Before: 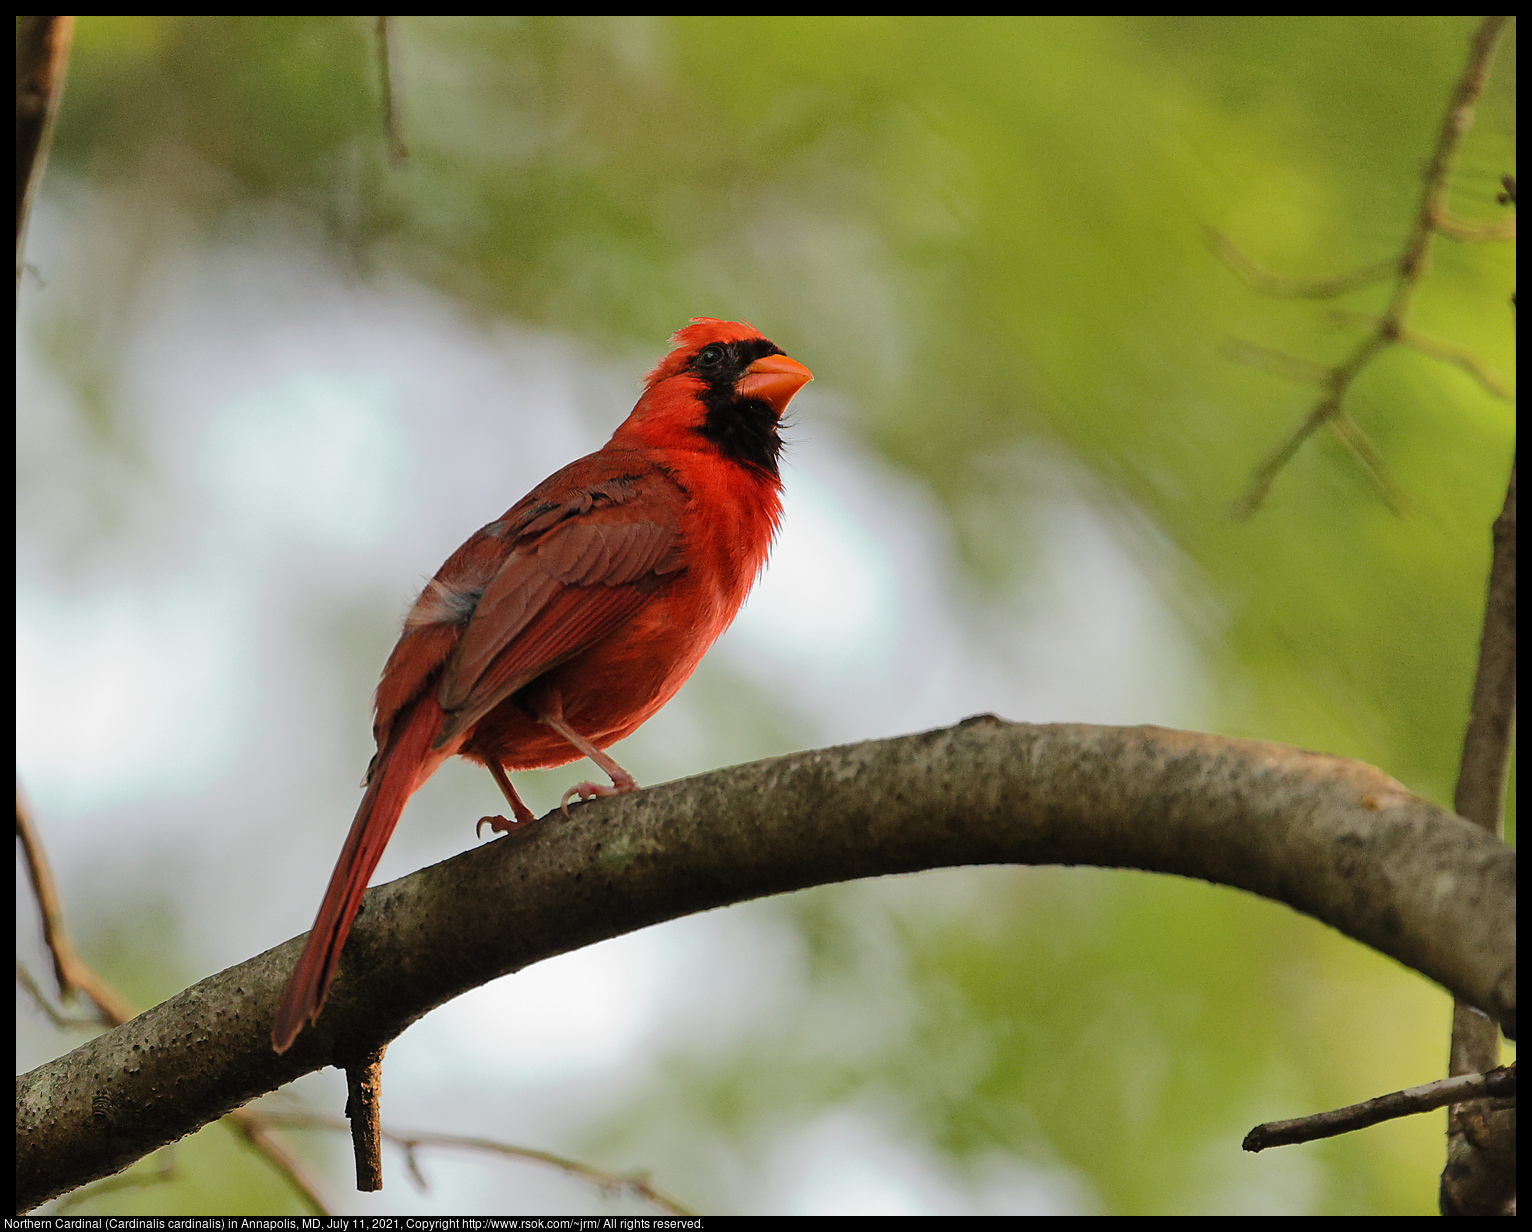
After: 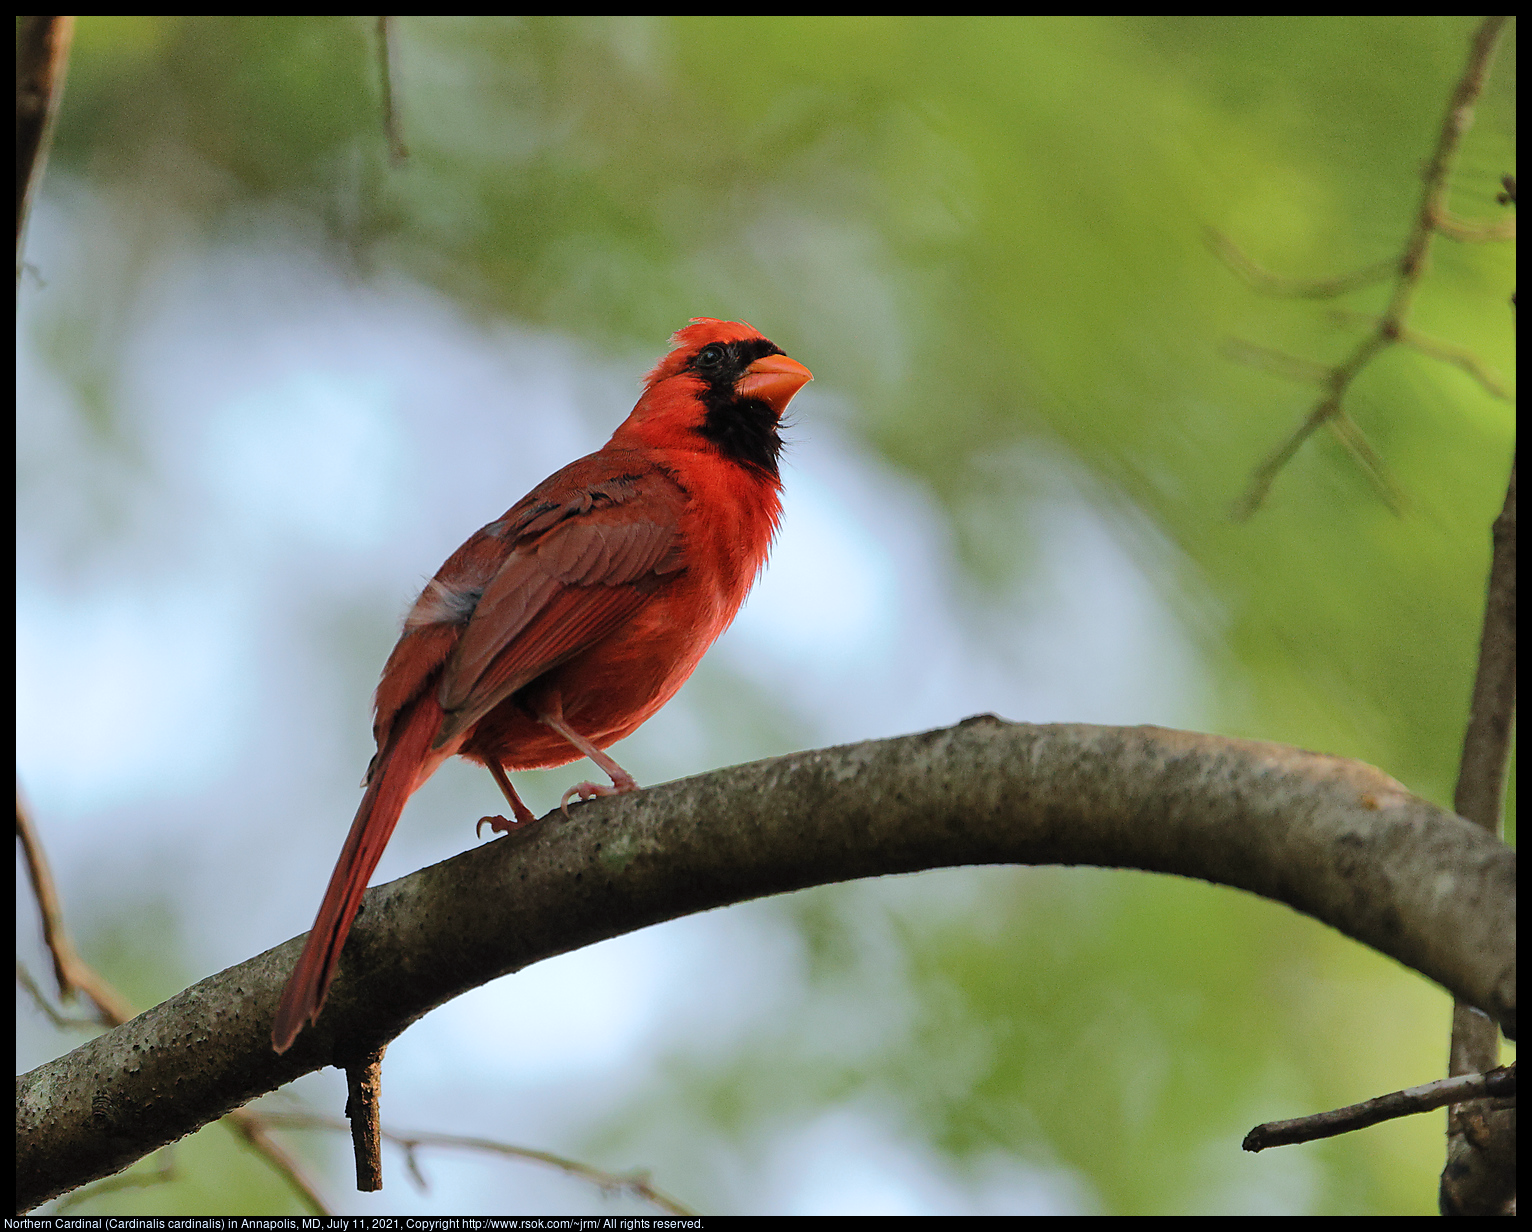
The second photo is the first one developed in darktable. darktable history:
color calibration: gray › normalize channels true, x 0.372, y 0.386, temperature 4284 K, gamut compression 0.002
